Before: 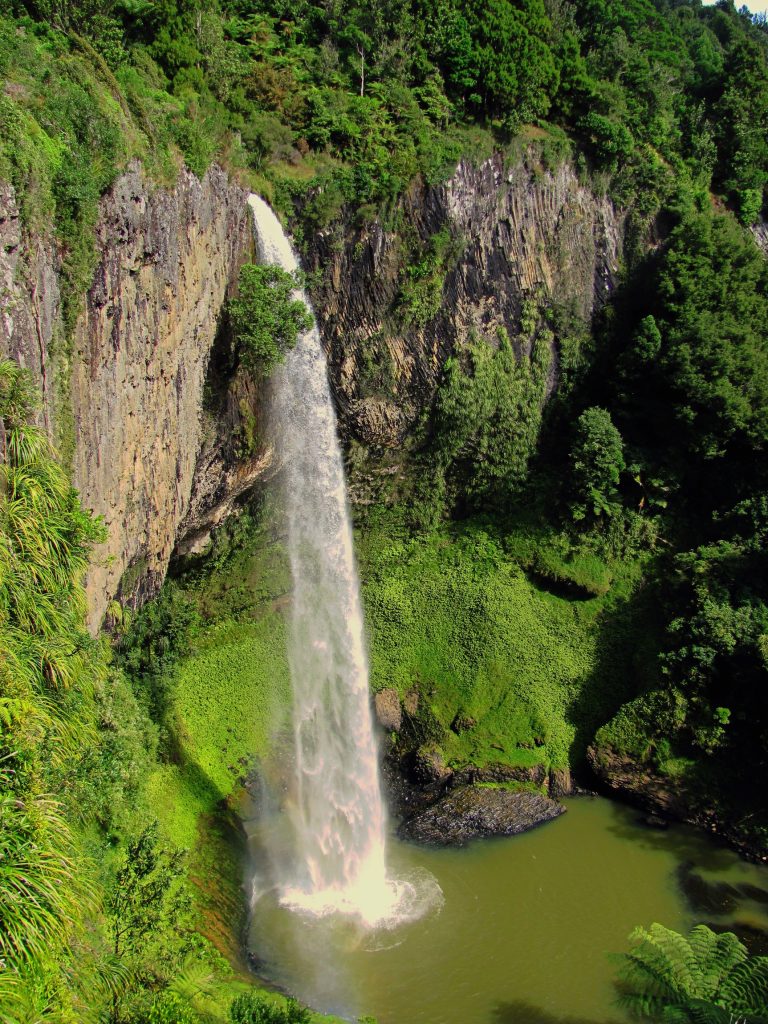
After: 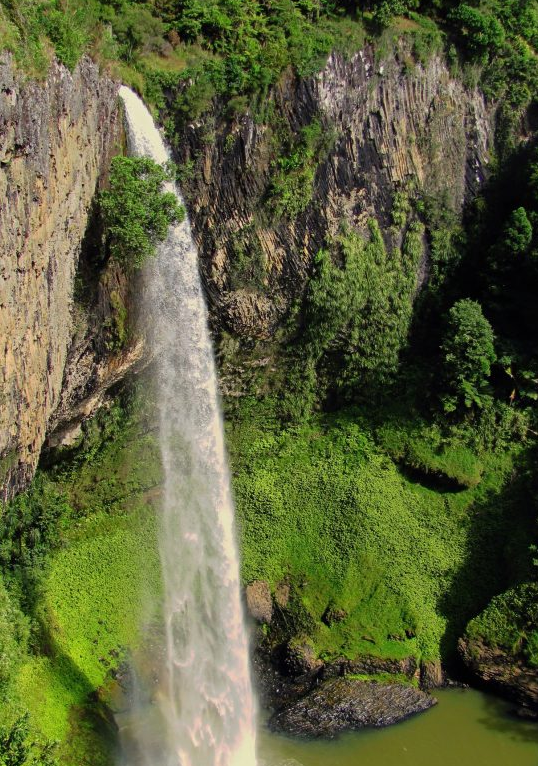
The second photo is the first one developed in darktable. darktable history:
crop and rotate: left 16.877%, top 10.643%, right 13.002%, bottom 14.52%
tone equalizer: edges refinement/feathering 500, mask exposure compensation -1.57 EV, preserve details no
